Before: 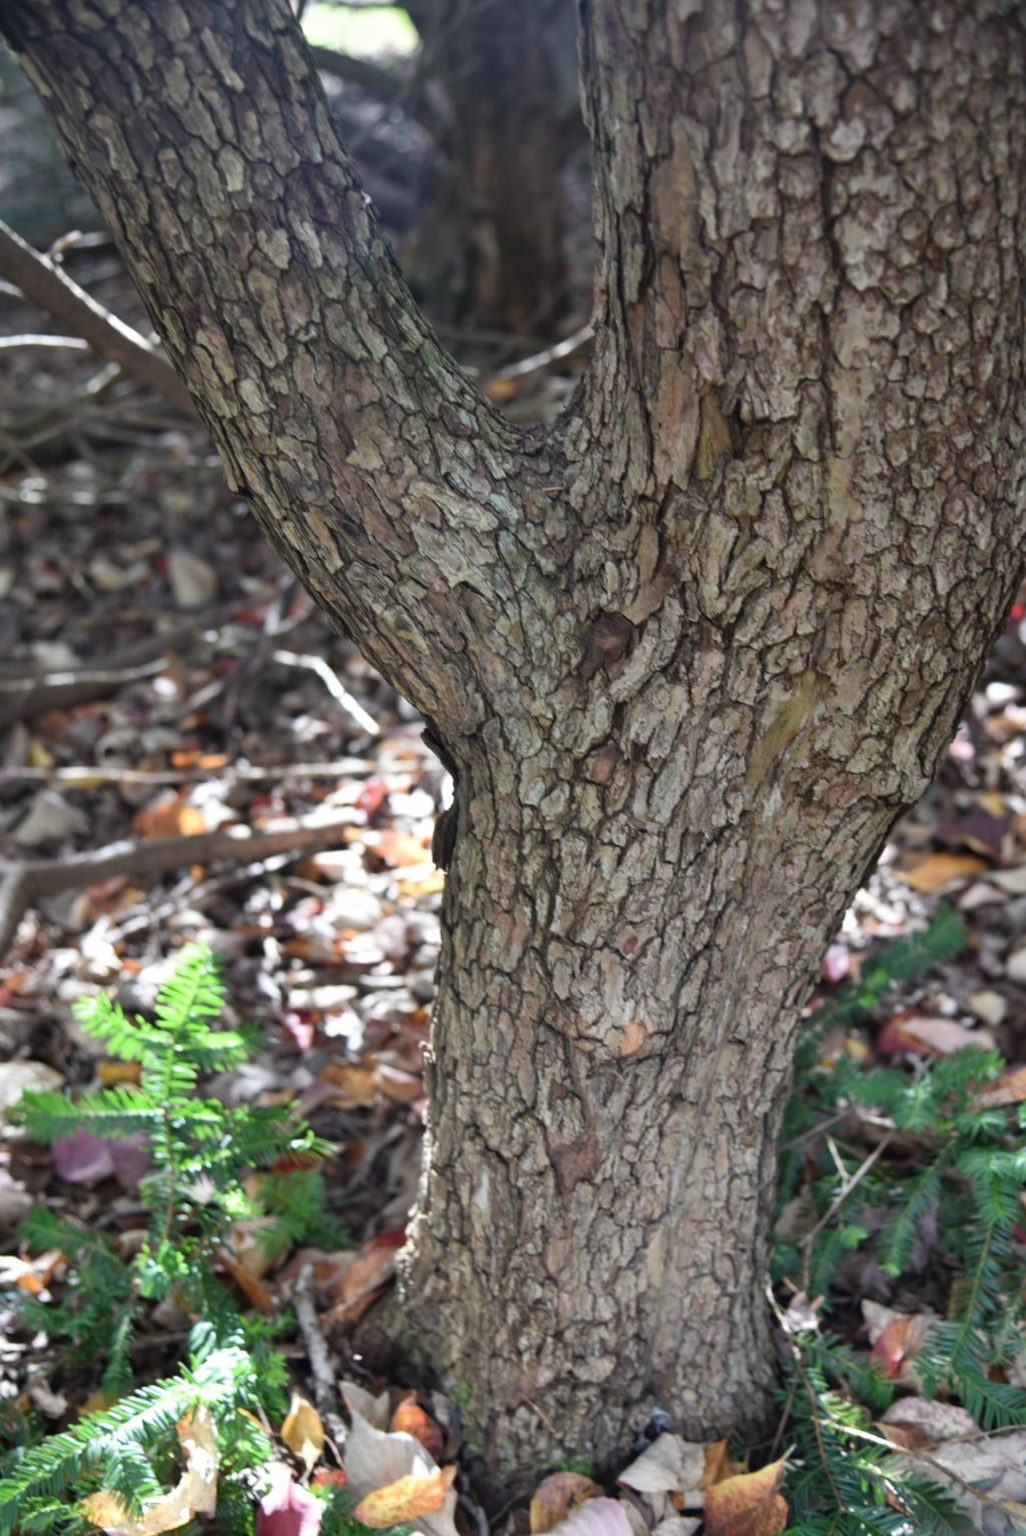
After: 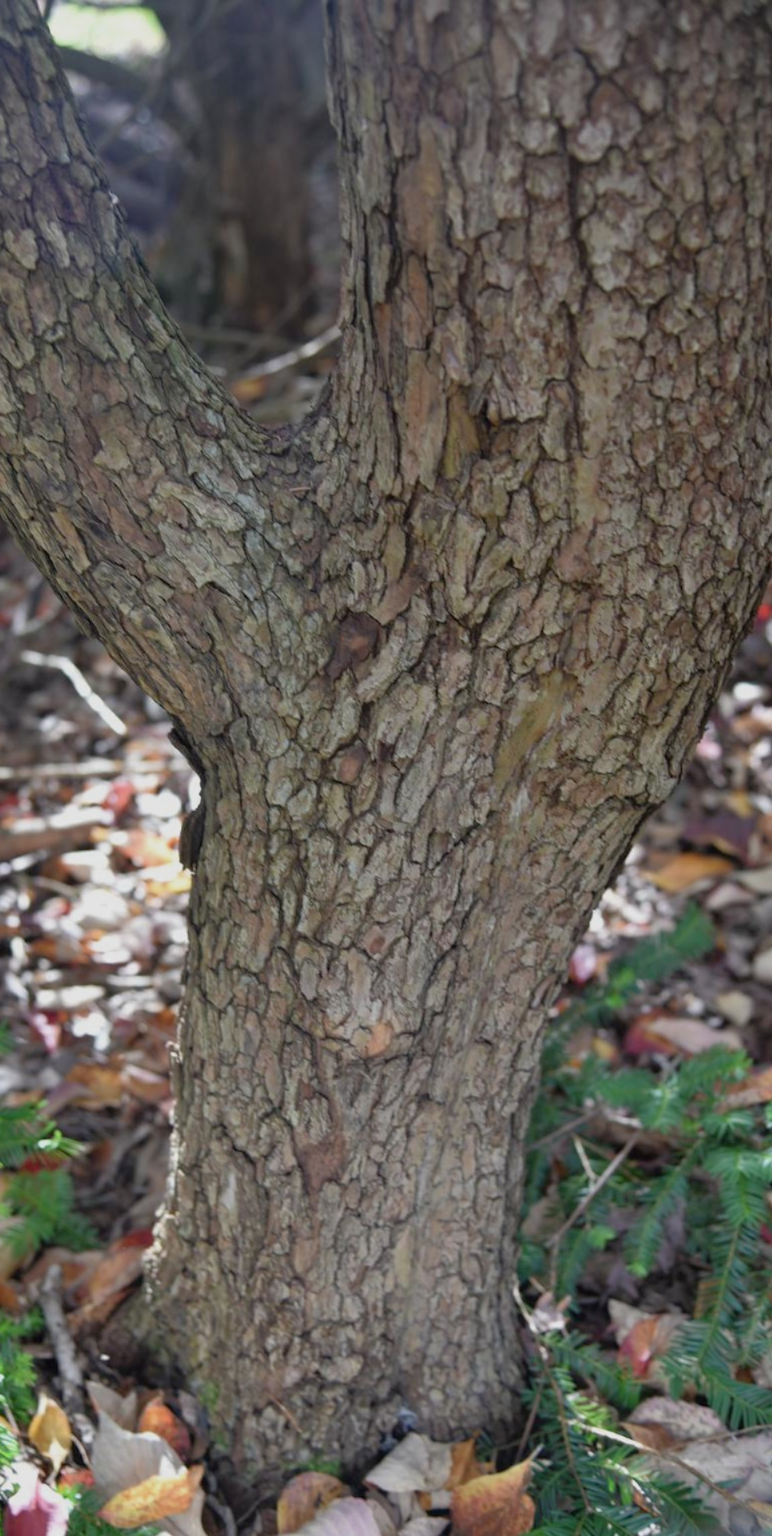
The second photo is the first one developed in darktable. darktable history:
crop and rotate: left 24.694%
tone equalizer: -8 EV 0.249 EV, -7 EV 0.395 EV, -6 EV 0.384 EV, -5 EV 0.251 EV, -3 EV -0.255 EV, -2 EV -0.4 EV, -1 EV -0.409 EV, +0 EV -0.273 EV, edges refinement/feathering 500, mask exposure compensation -1.57 EV, preserve details no
